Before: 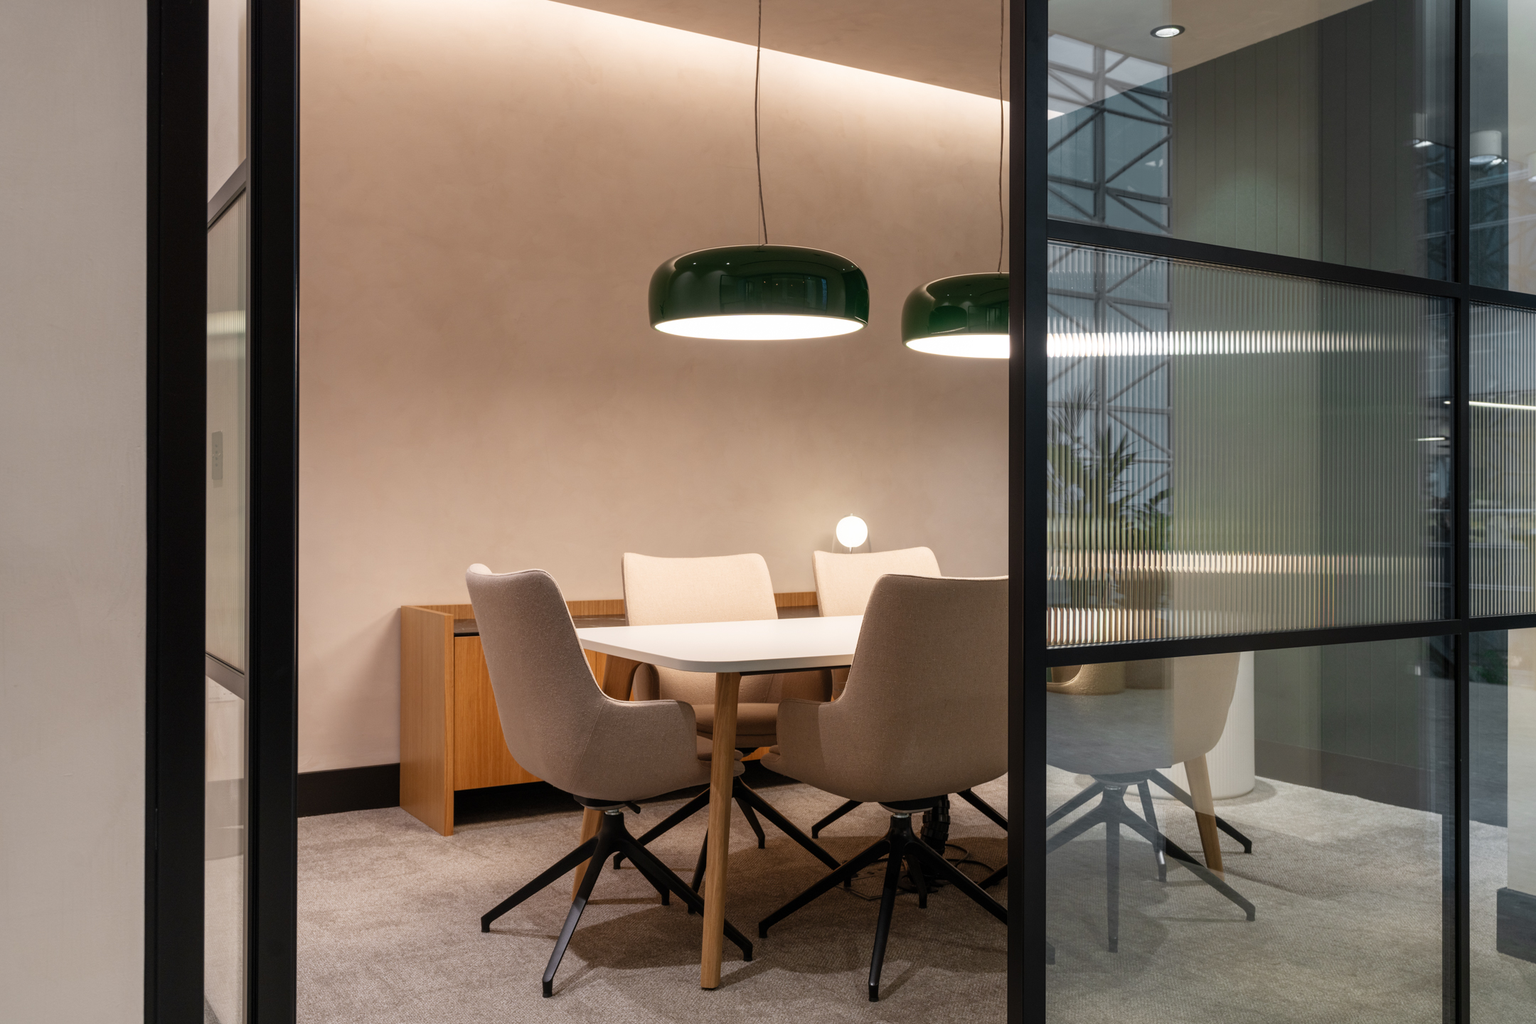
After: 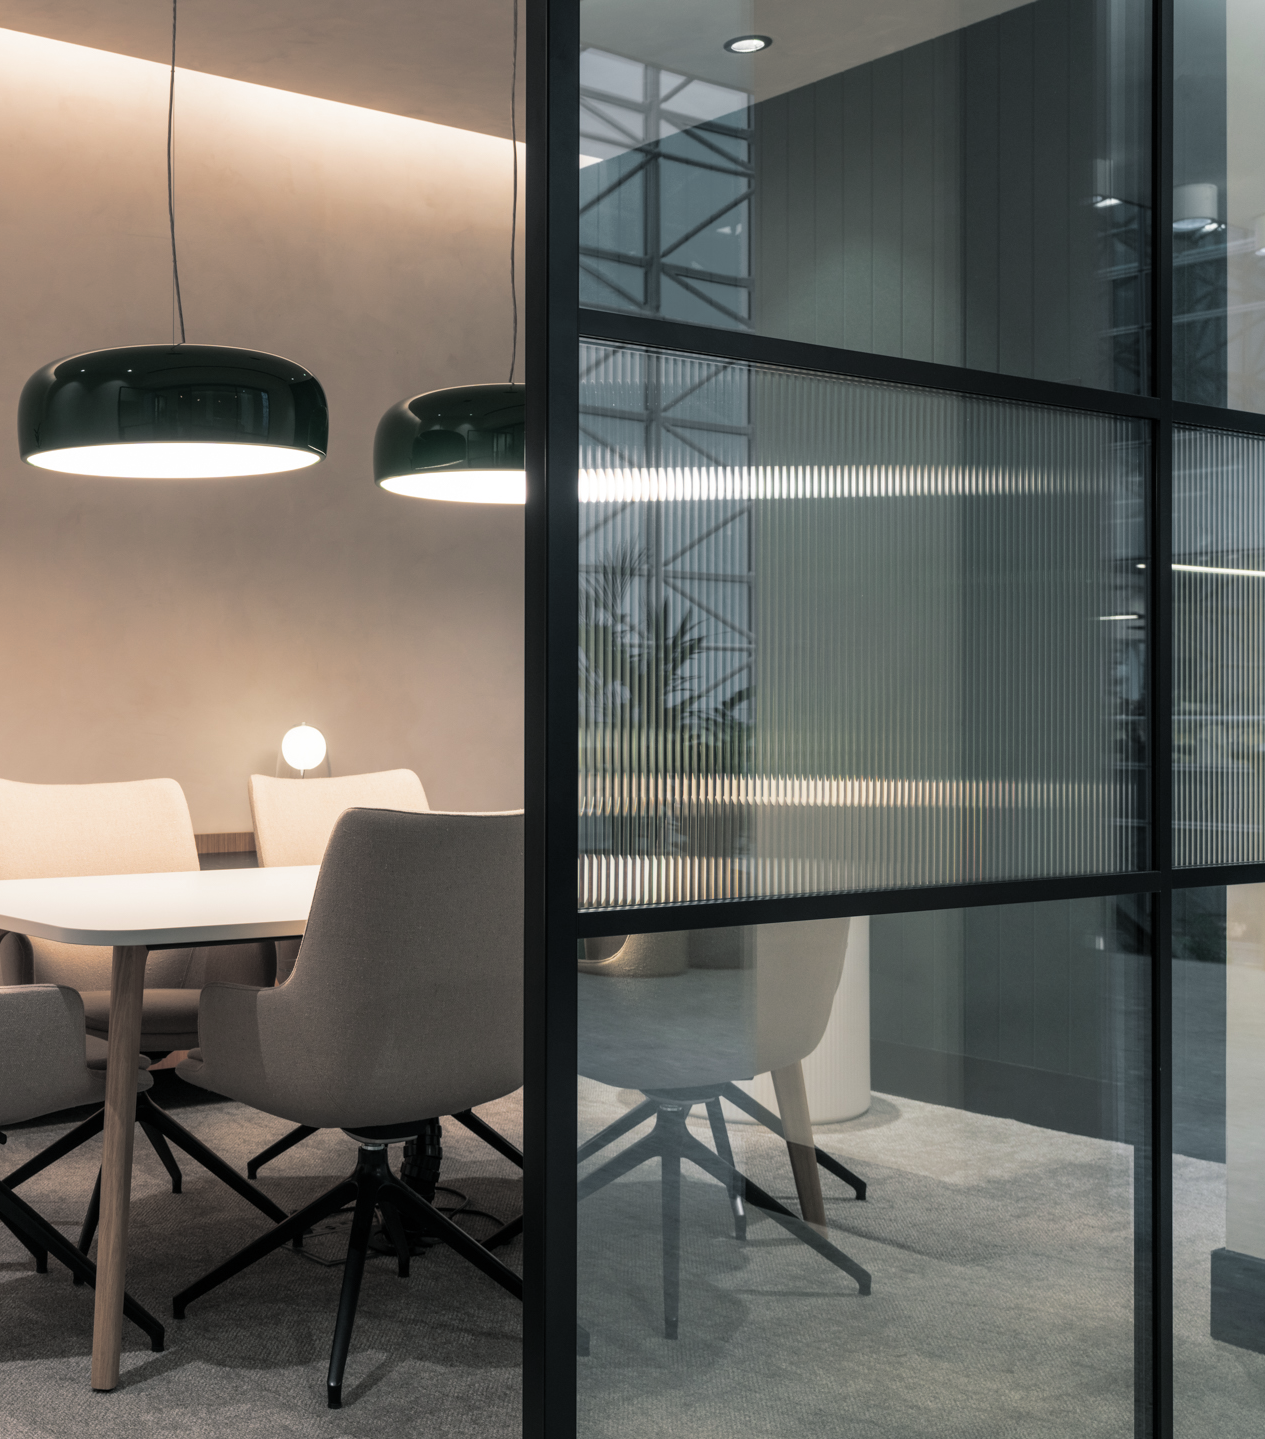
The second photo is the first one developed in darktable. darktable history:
split-toning: shadows › hue 201.6°, shadows › saturation 0.16, highlights › hue 50.4°, highlights › saturation 0.2, balance -49.9
crop: left 41.402%
